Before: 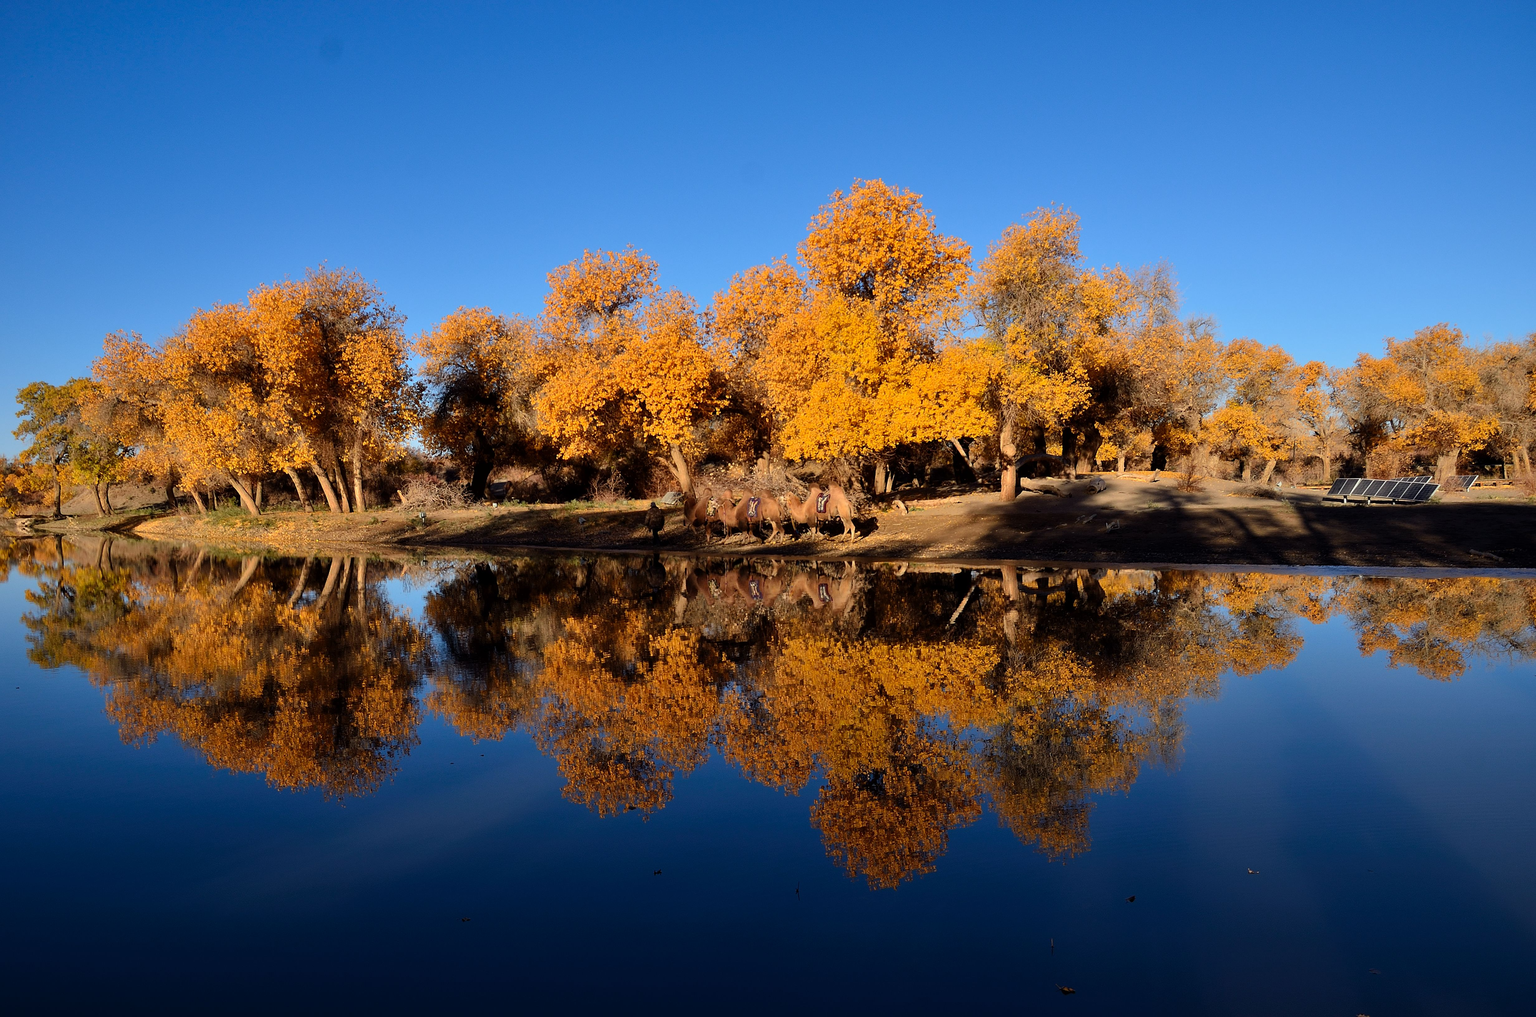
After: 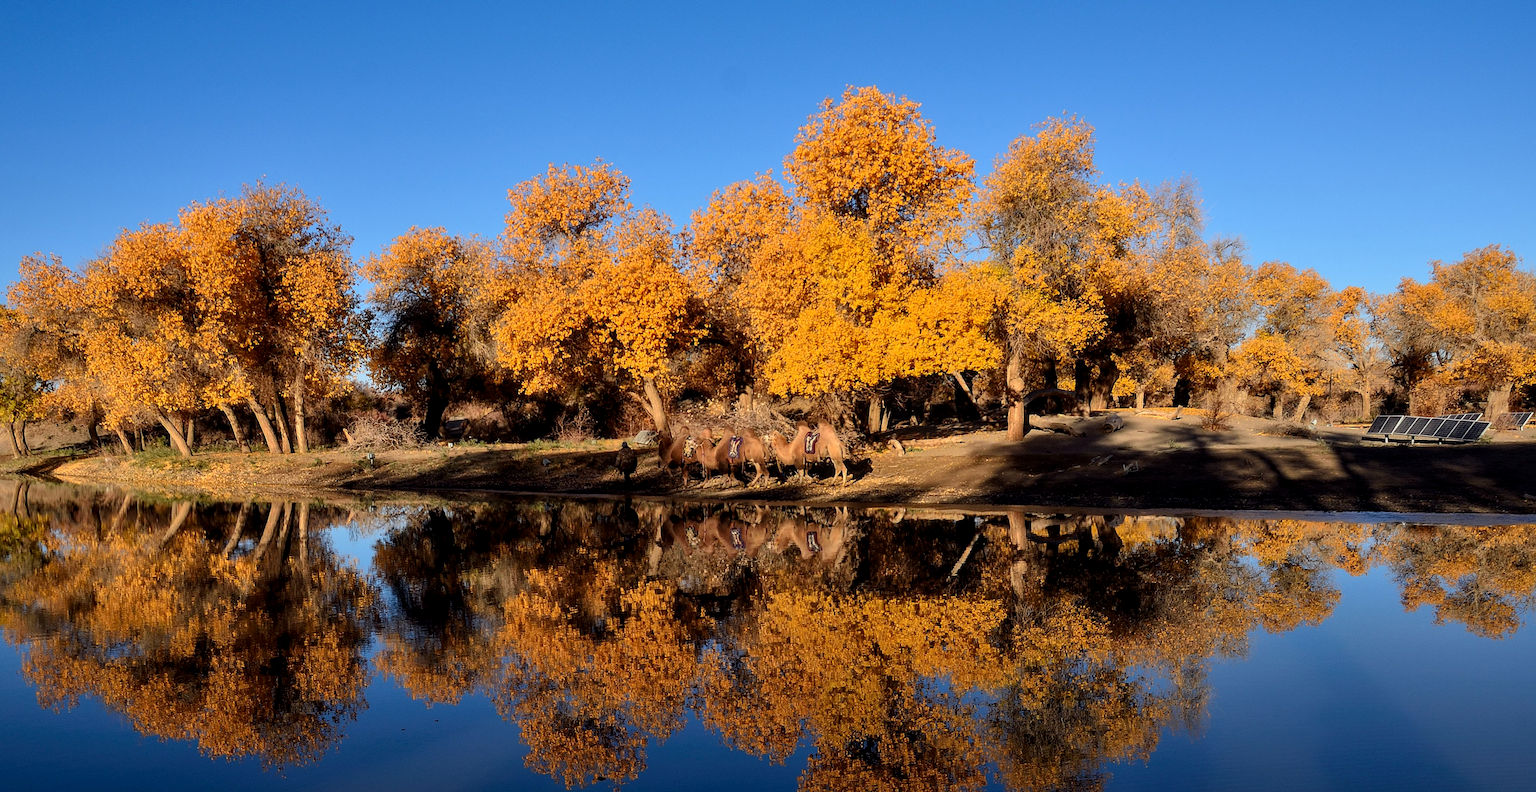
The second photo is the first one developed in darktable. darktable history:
local contrast: on, module defaults
crop: left 5.619%, top 9.962%, right 3.538%, bottom 19.268%
